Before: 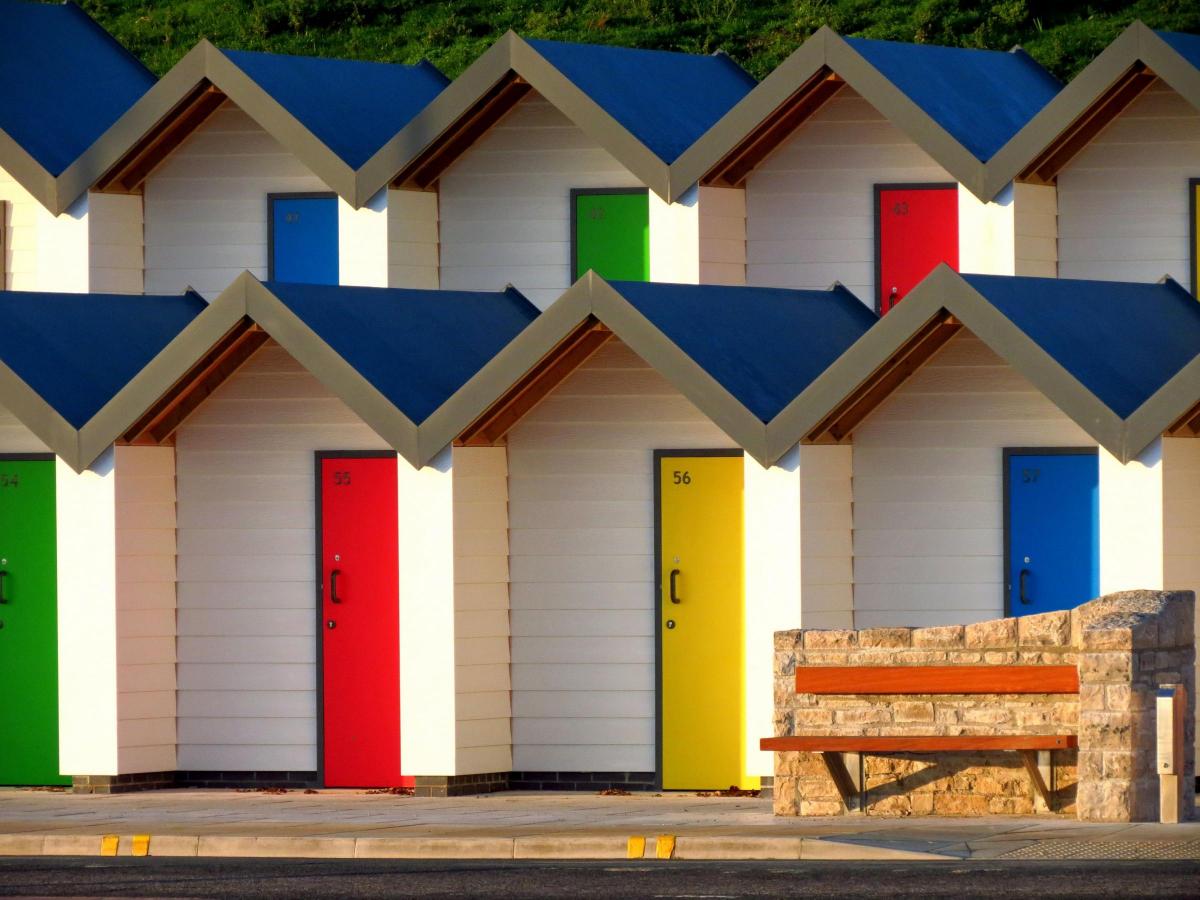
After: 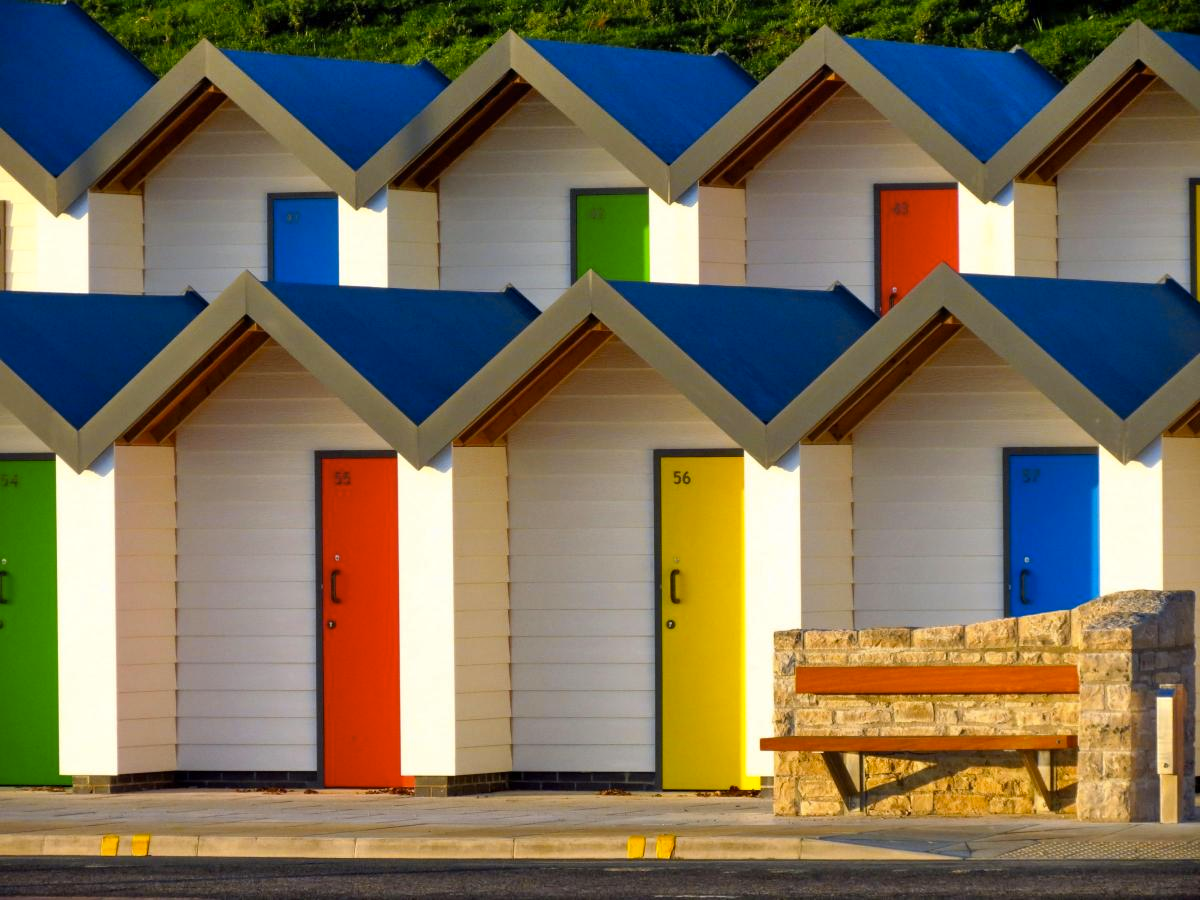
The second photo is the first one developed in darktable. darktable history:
shadows and highlights: soften with gaussian
color contrast: green-magenta contrast 0.85, blue-yellow contrast 1.25, unbound 0
